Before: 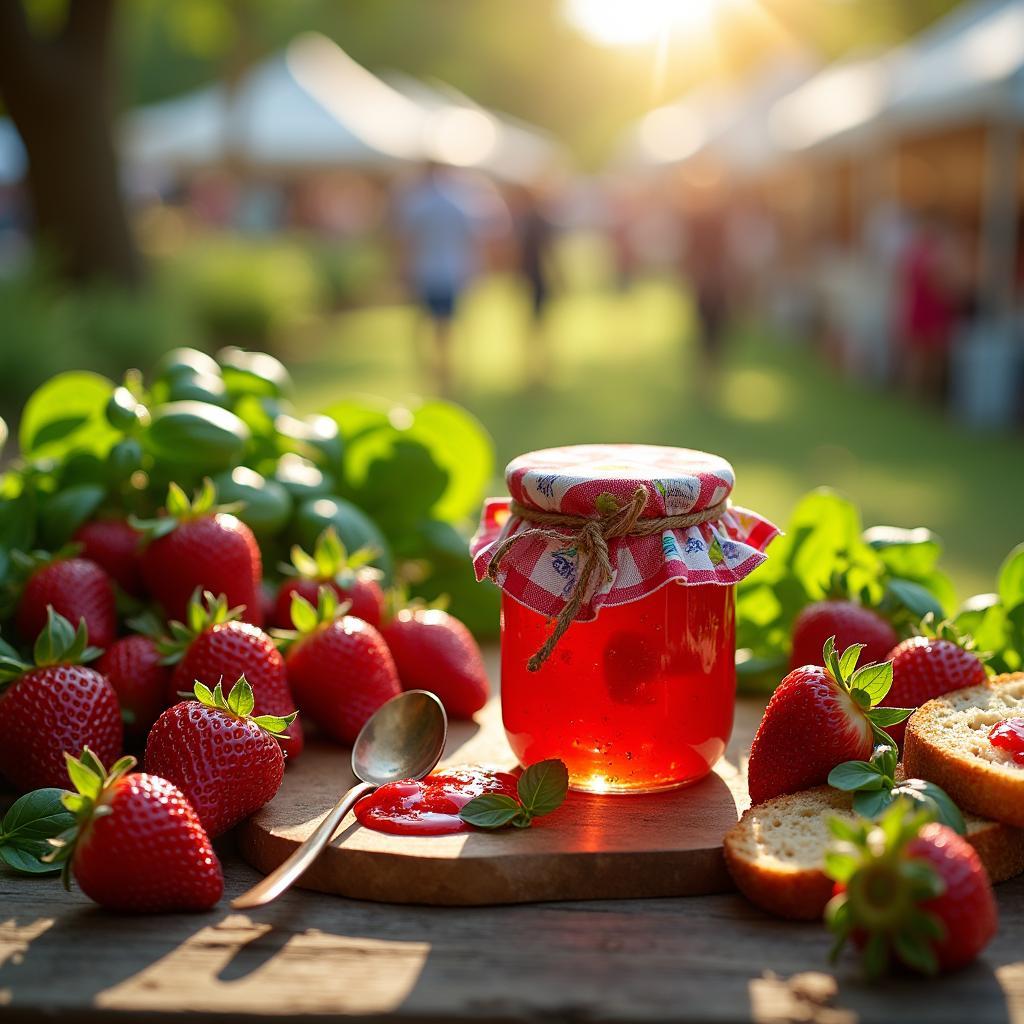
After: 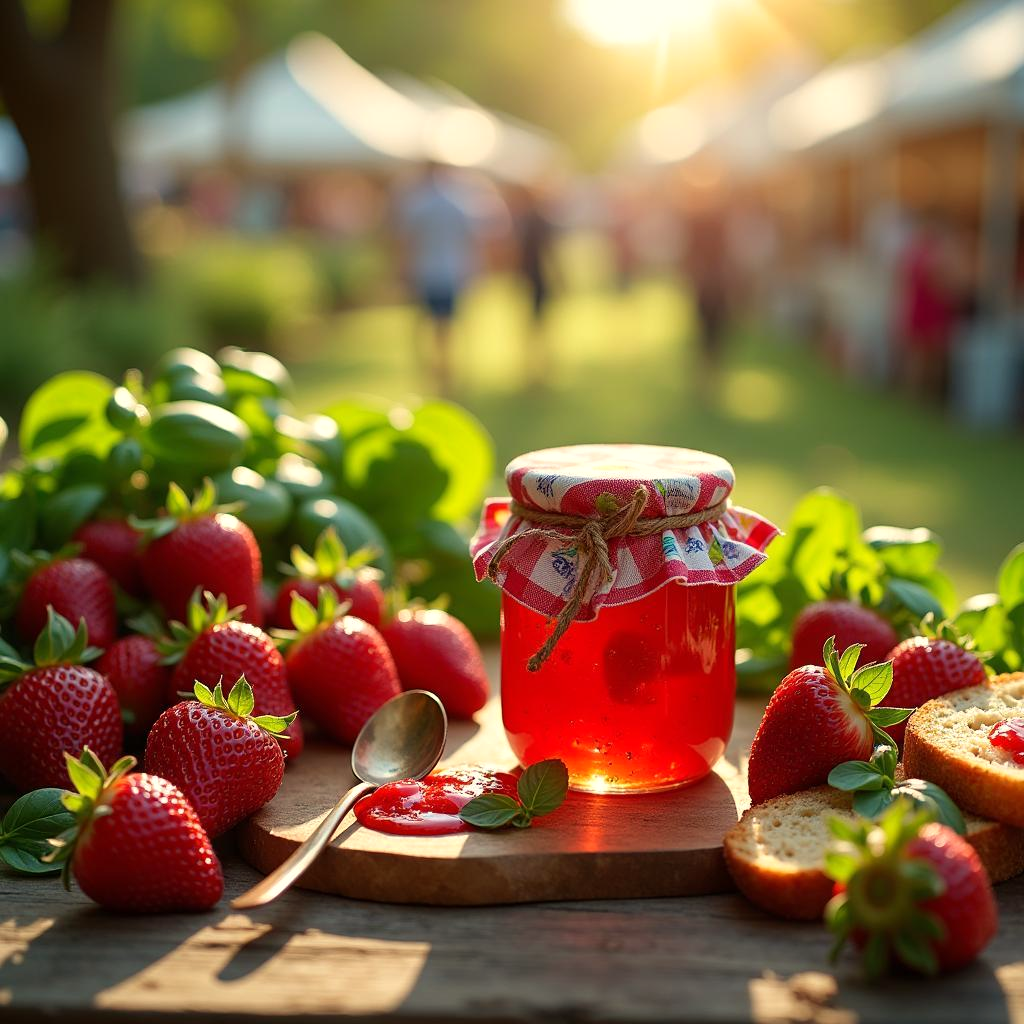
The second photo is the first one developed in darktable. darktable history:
levels: levels [0, 0.492, 0.984]
white balance: red 1.029, blue 0.92
